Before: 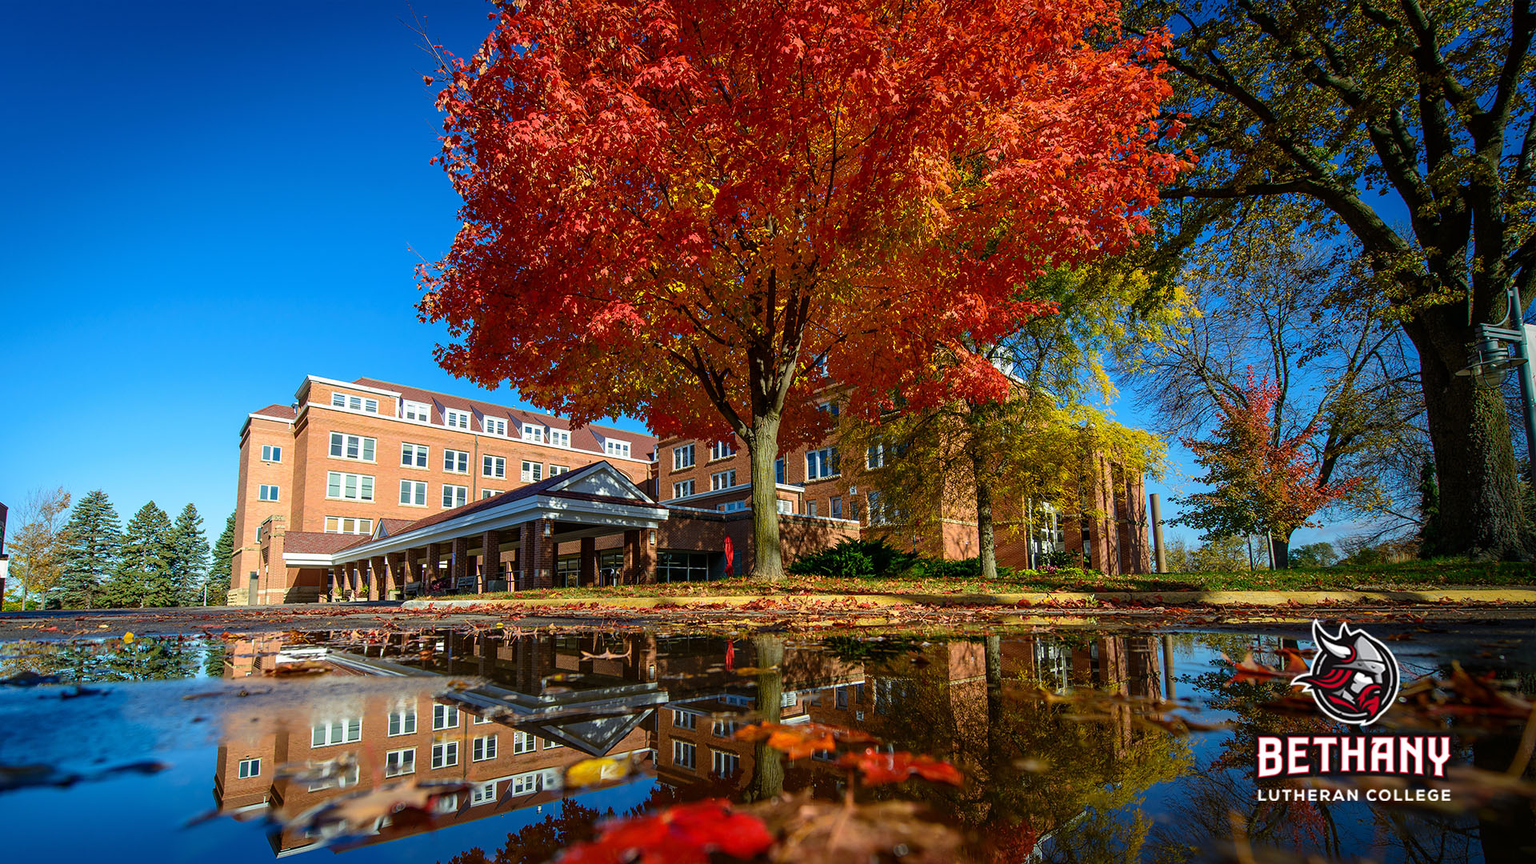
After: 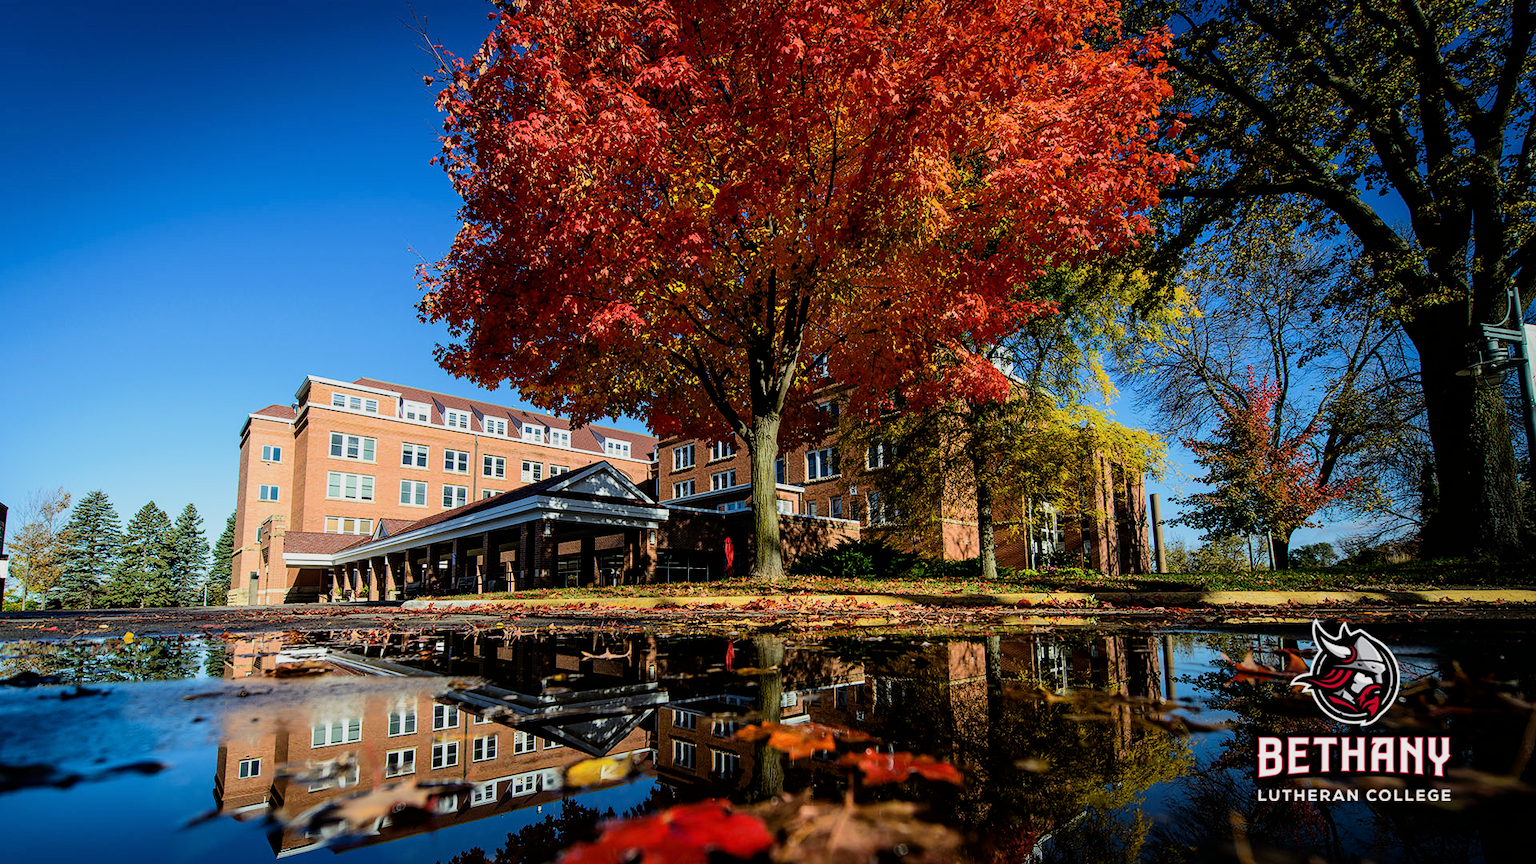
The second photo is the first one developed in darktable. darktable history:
color calibration: illuminant same as pipeline (D50), adaptation XYZ, x 0.346, y 0.358, temperature 5021.57 K, saturation algorithm version 1 (2020)
filmic rgb: black relative exposure -5.13 EV, white relative exposure 3.97 EV, hardness 2.89, contrast 1.41, highlights saturation mix -28.86%
